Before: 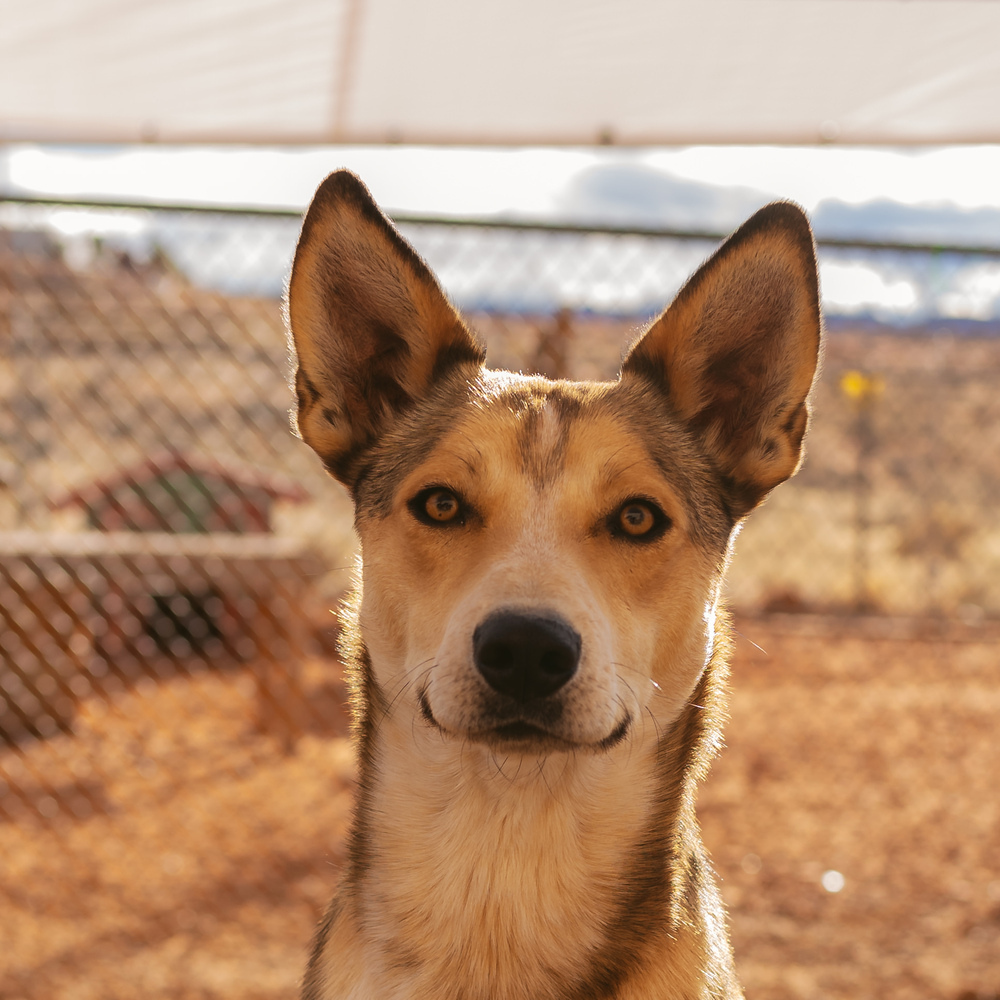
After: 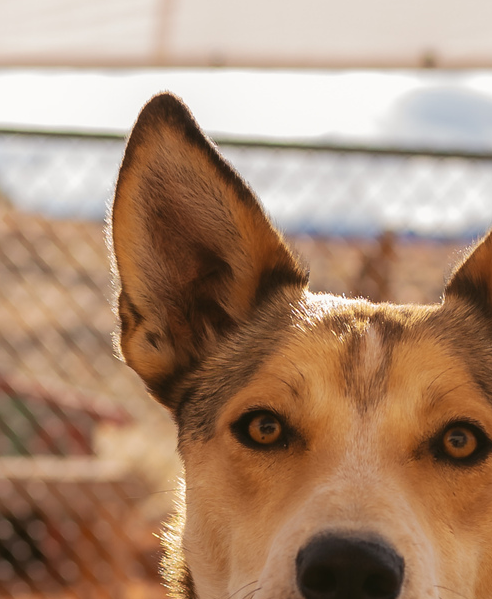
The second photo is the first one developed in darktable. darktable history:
crop: left 17.794%, top 7.745%, right 32.981%, bottom 32.299%
